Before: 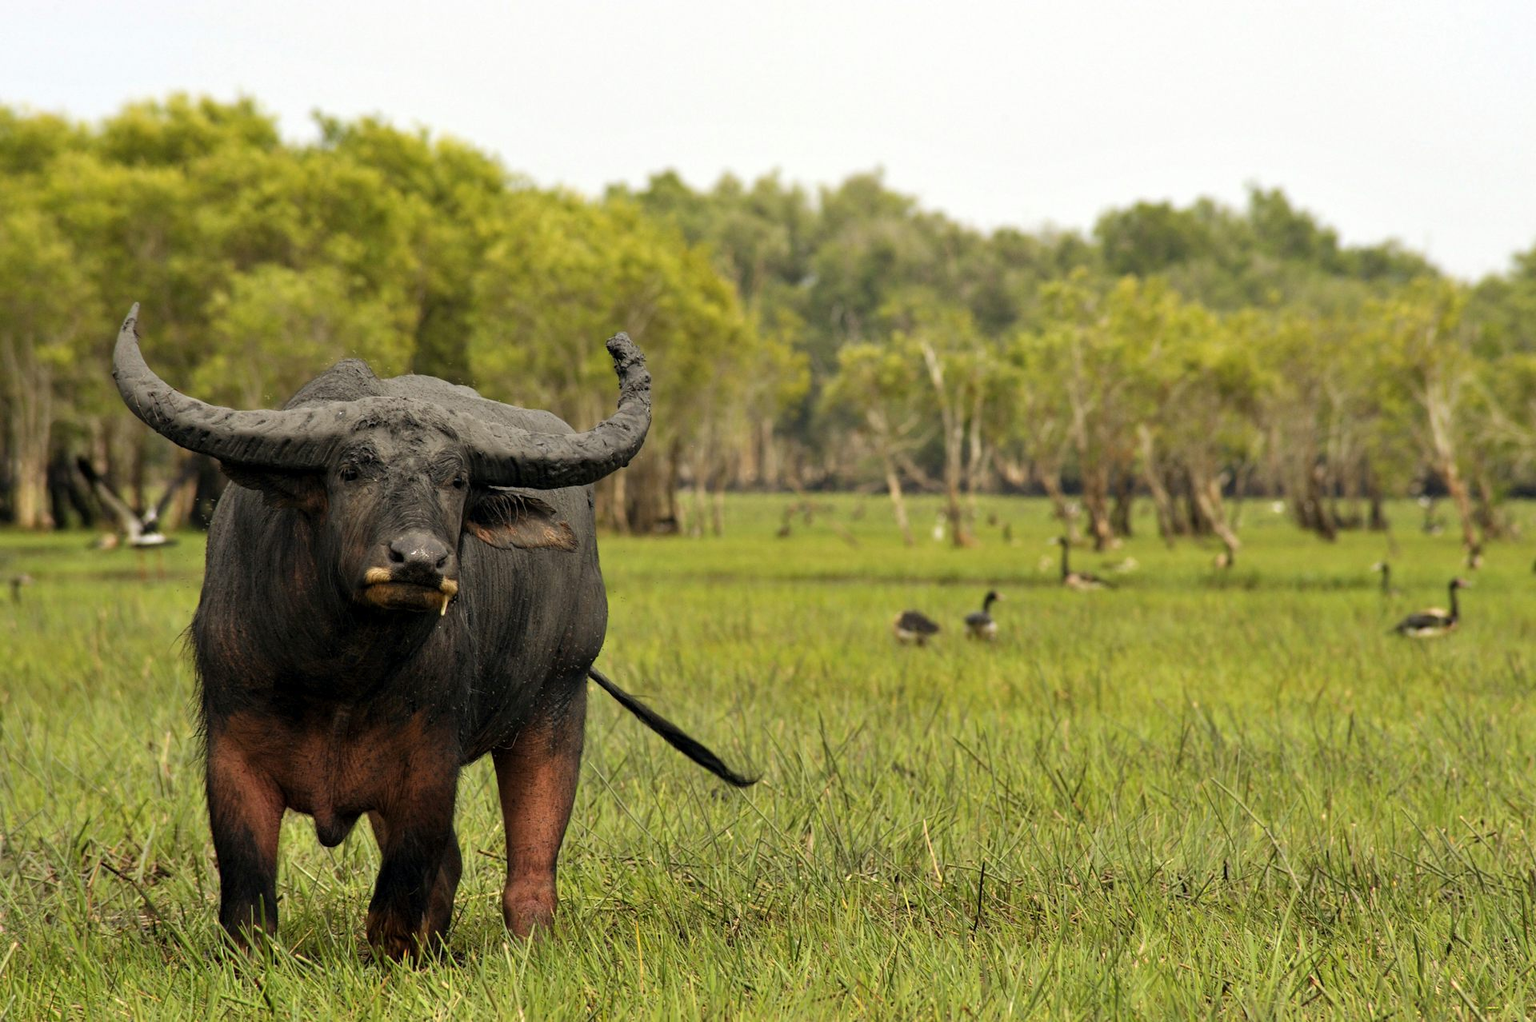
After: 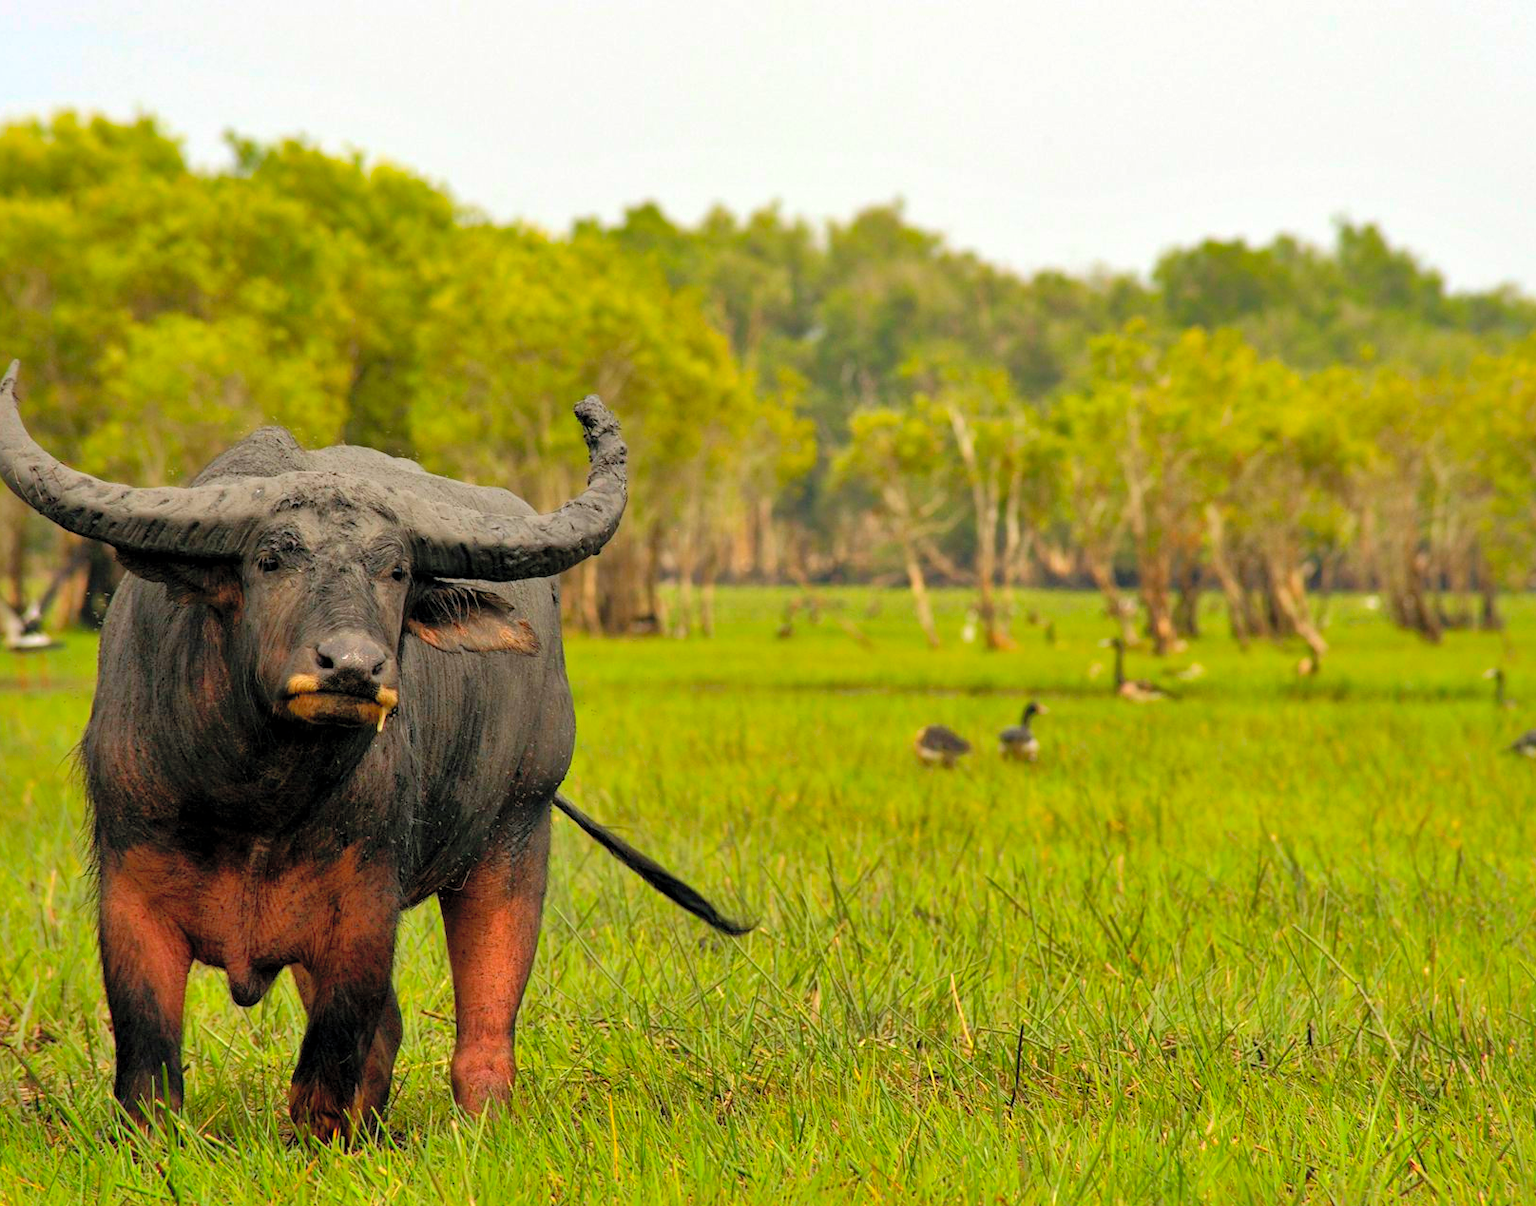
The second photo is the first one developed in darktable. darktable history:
crop: left 8.026%, right 7.374%
shadows and highlights: on, module defaults
contrast brightness saturation: contrast 0.07, brightness 0.18, saturation 0.4
